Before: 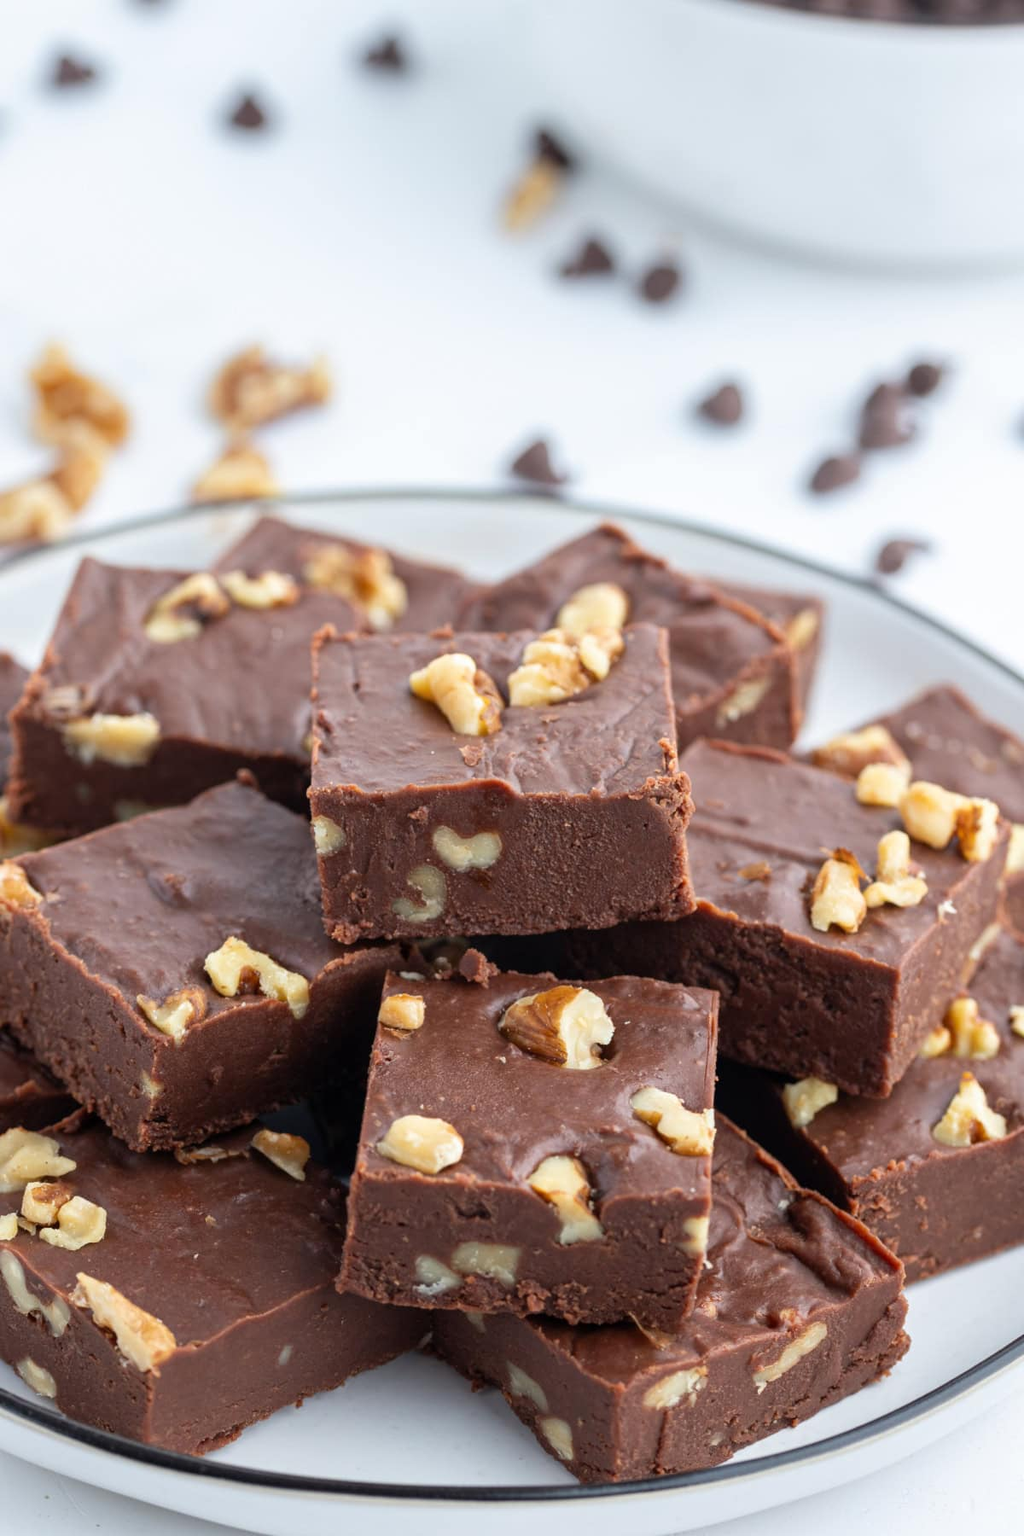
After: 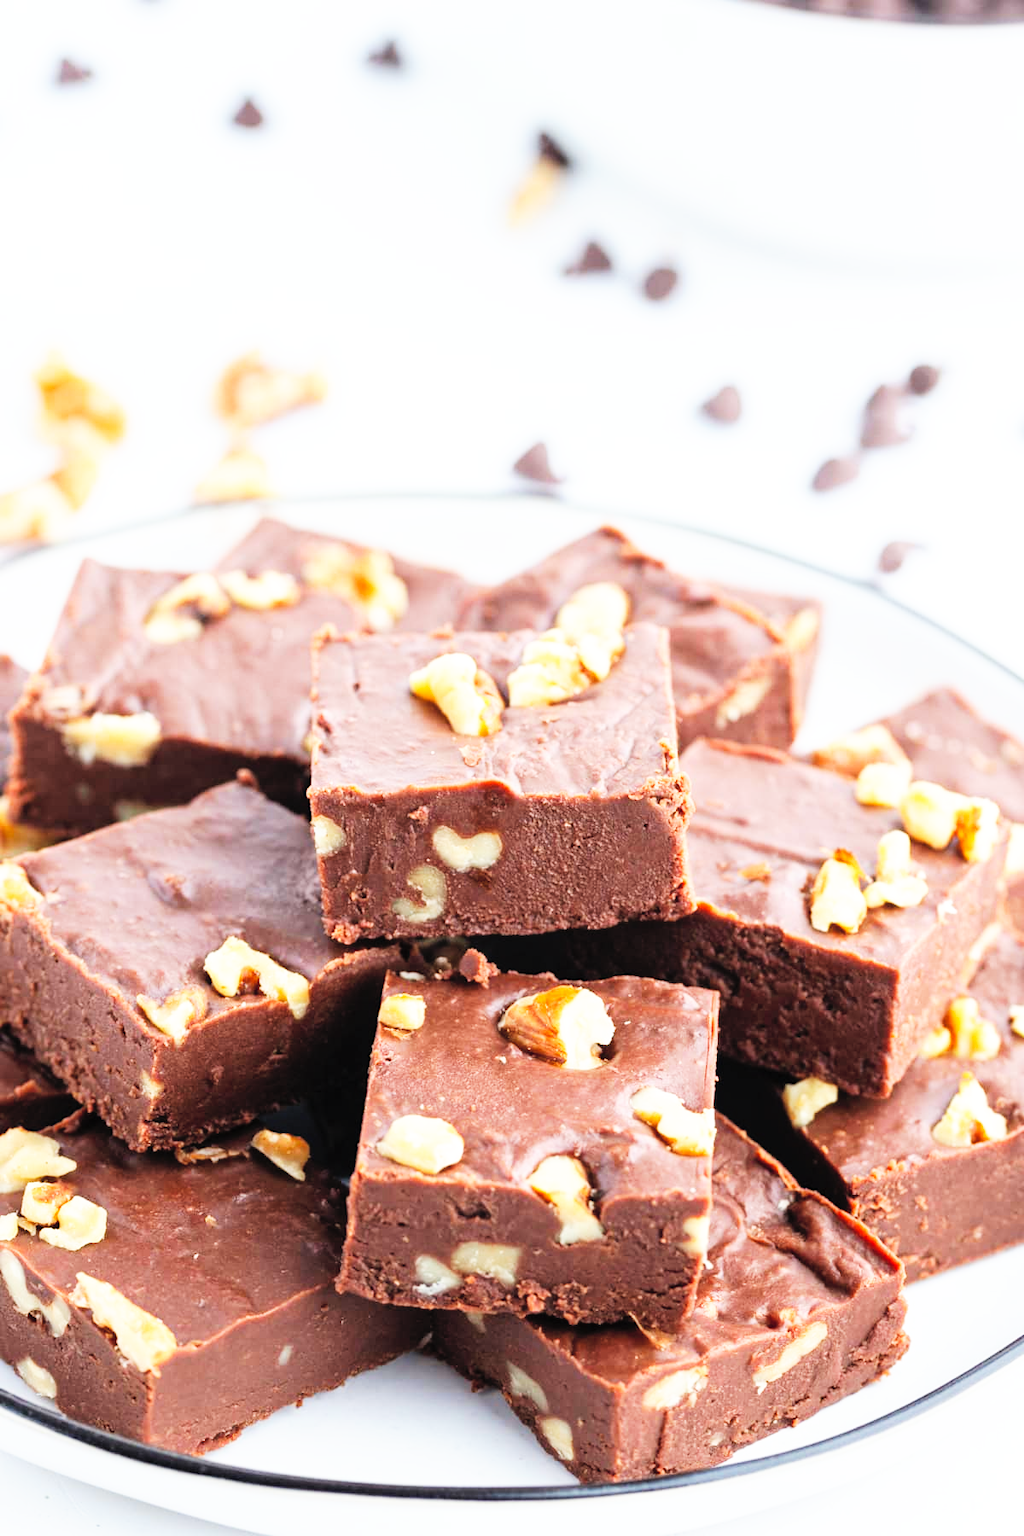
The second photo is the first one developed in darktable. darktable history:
contrast brightness saturation: brightness 0.15
base curve: curves: ch0 [(0, 0) (0.007, 0.004) (0.027, 0.03) (0.046, 0.07) (0.207, 0.54) (0.442, 0.872) (0.673, 0.972) (1, 1)], preserve colors none
